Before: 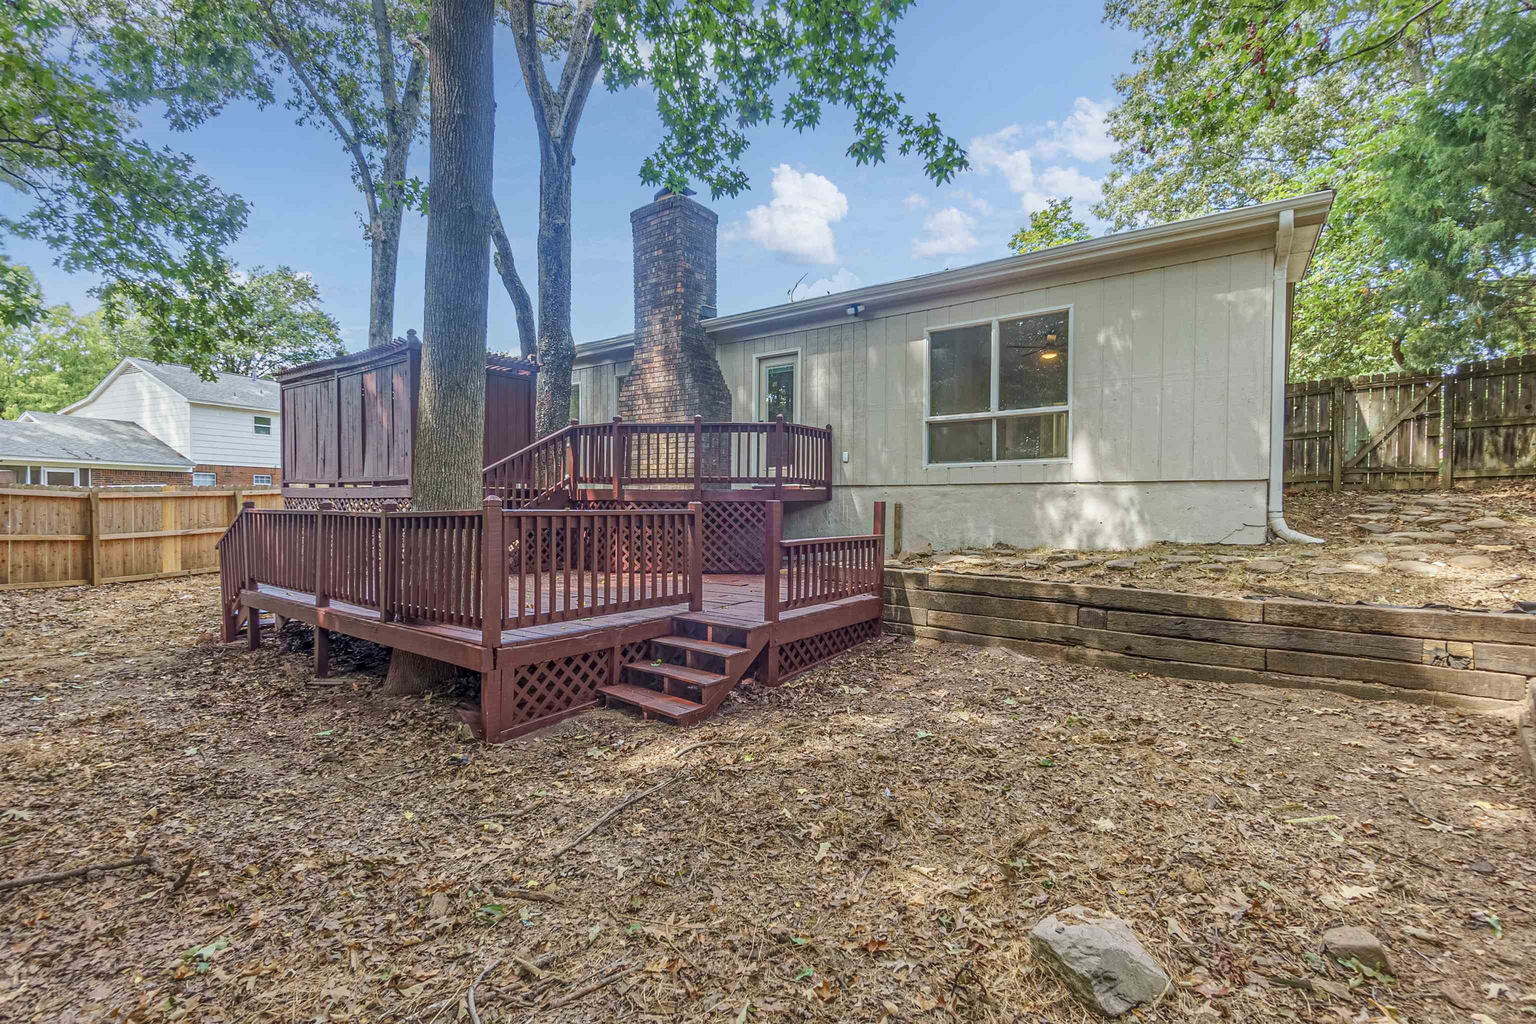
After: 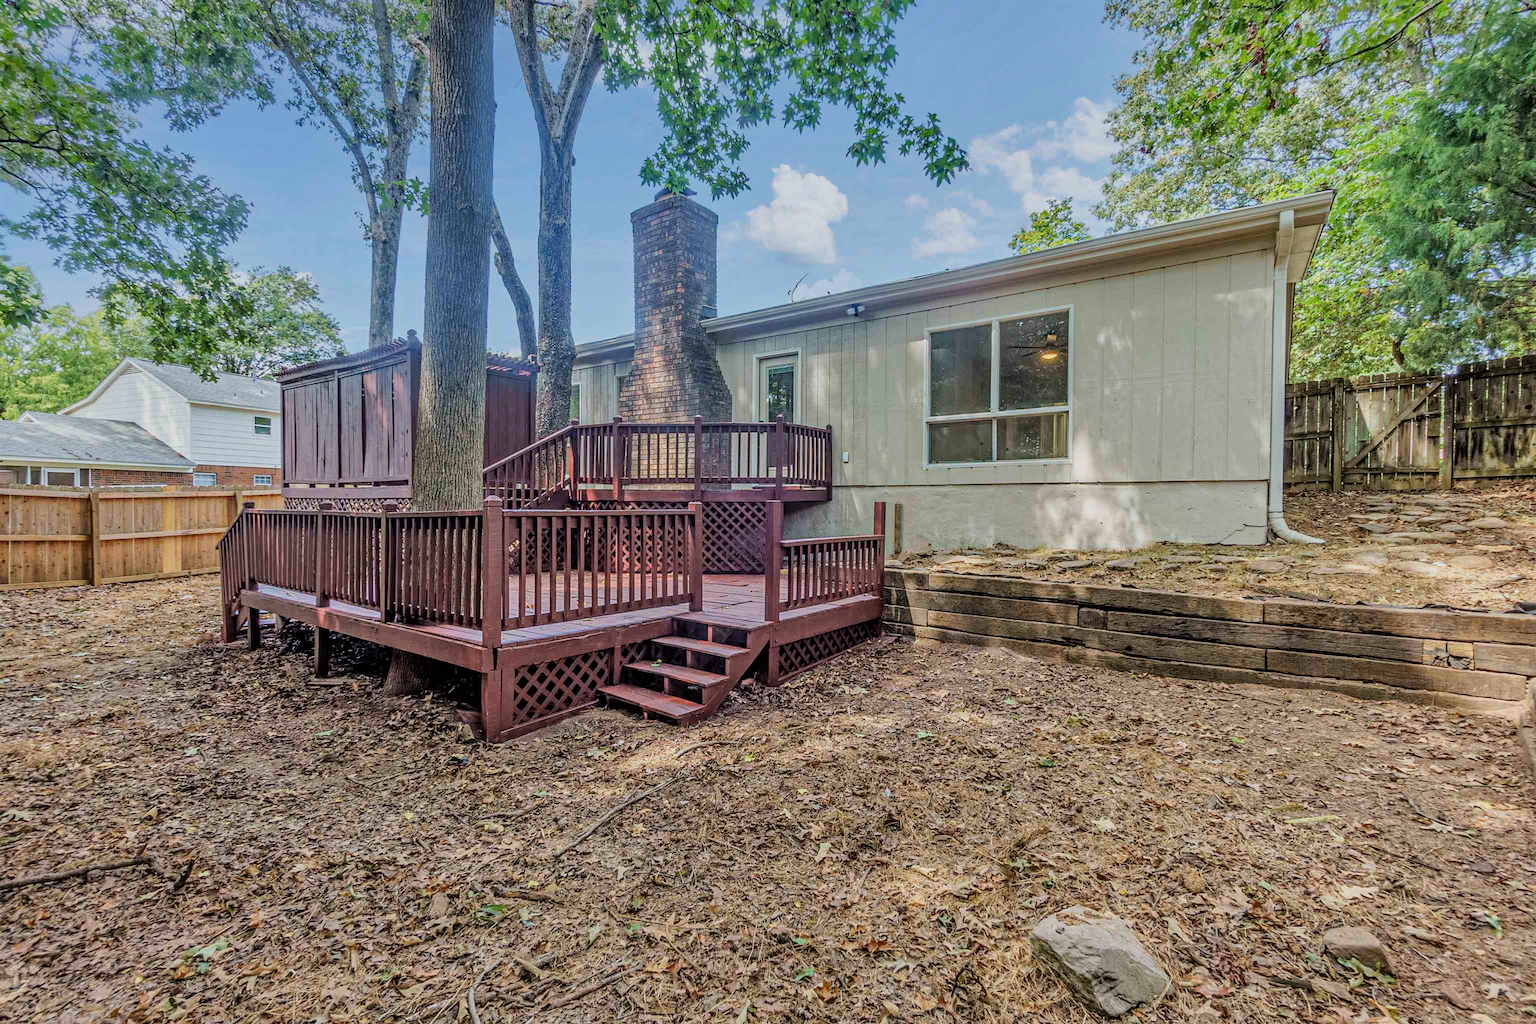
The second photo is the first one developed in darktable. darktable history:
filmic rgb: black relative exposure -3.81 EV, white relative exposure 3.48 EV, hardness 2.57, contrast 1.102
shadows and highlights: soften with gaussian
